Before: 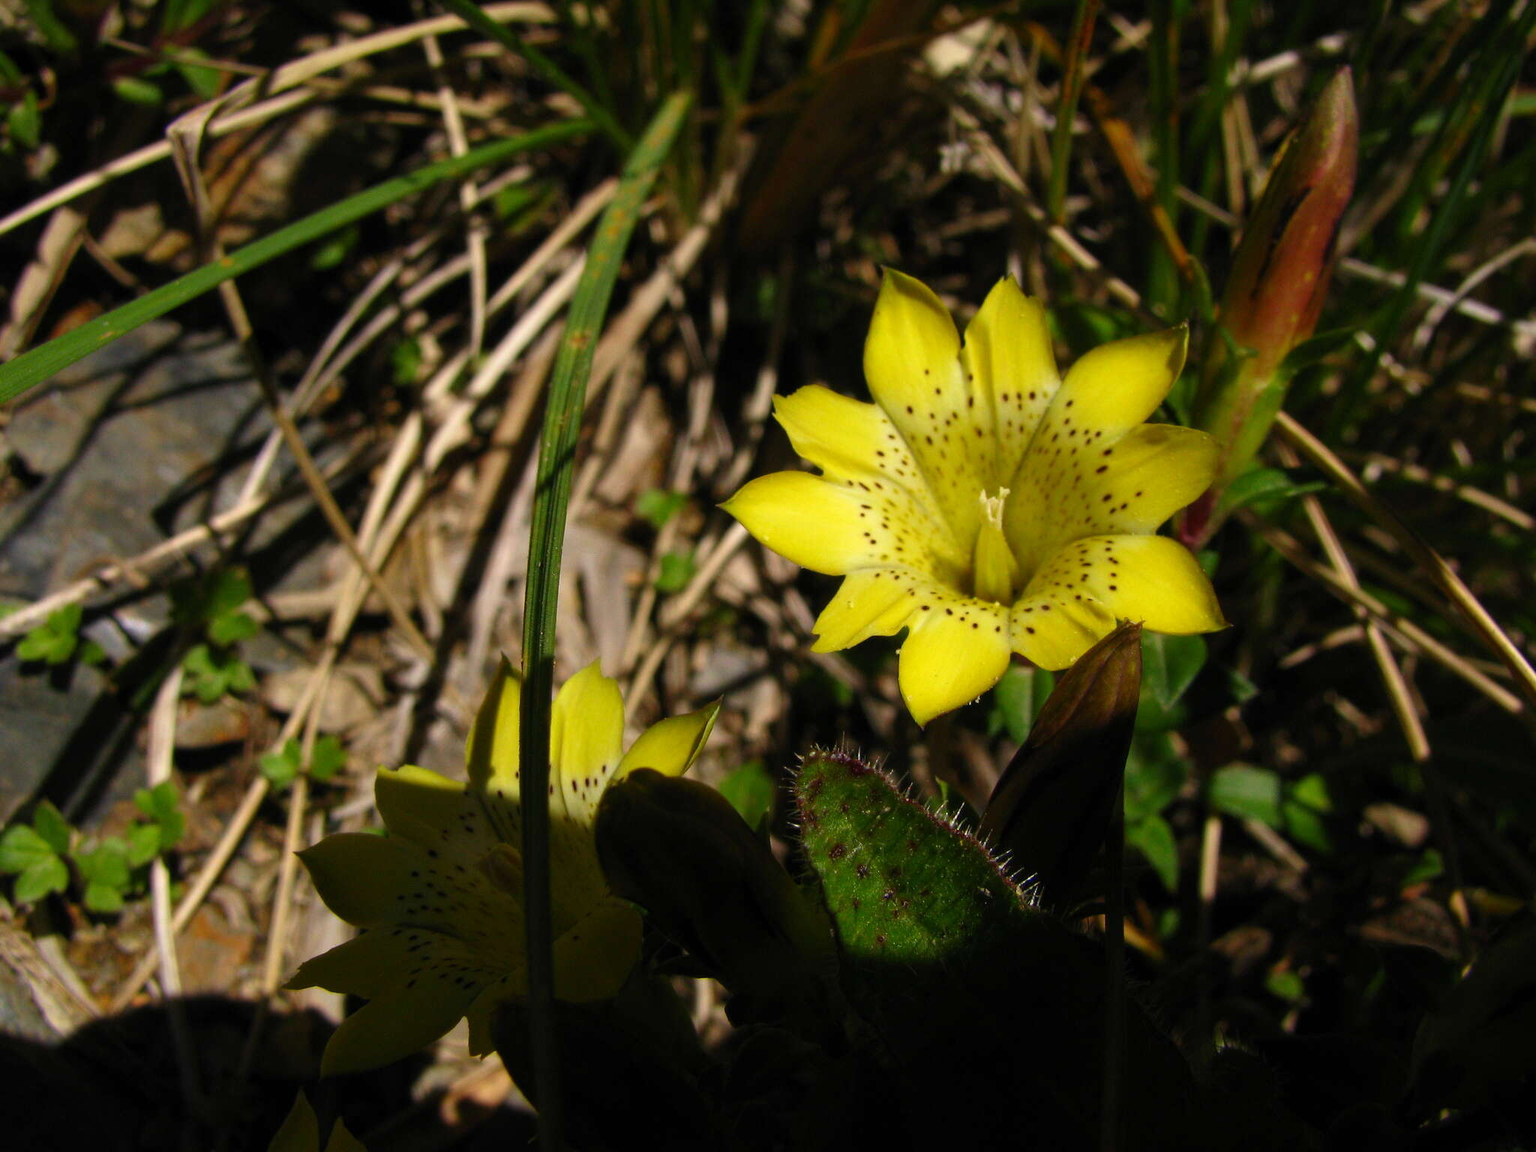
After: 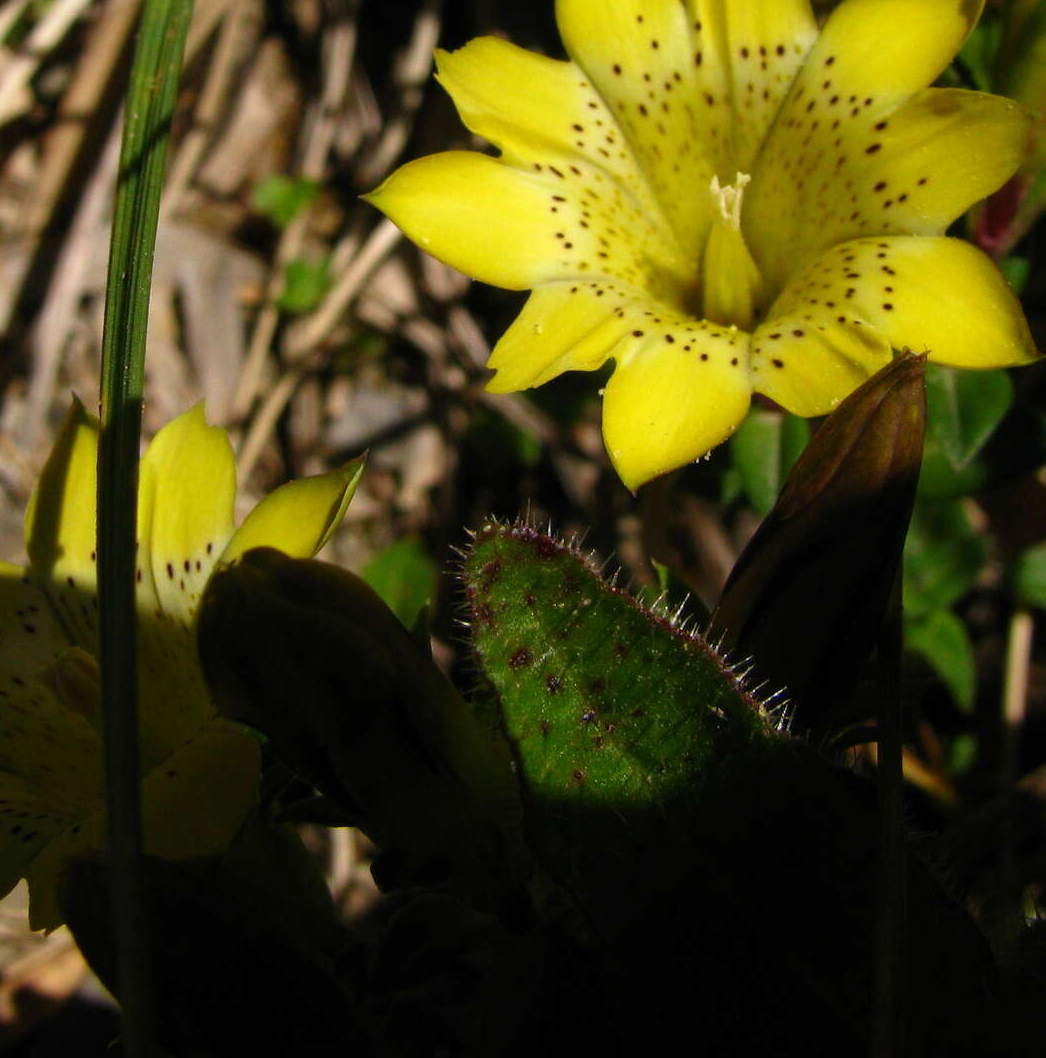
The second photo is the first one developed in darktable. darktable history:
crop and rotate: left 29.123%, top 31.108%, right 19.802%
